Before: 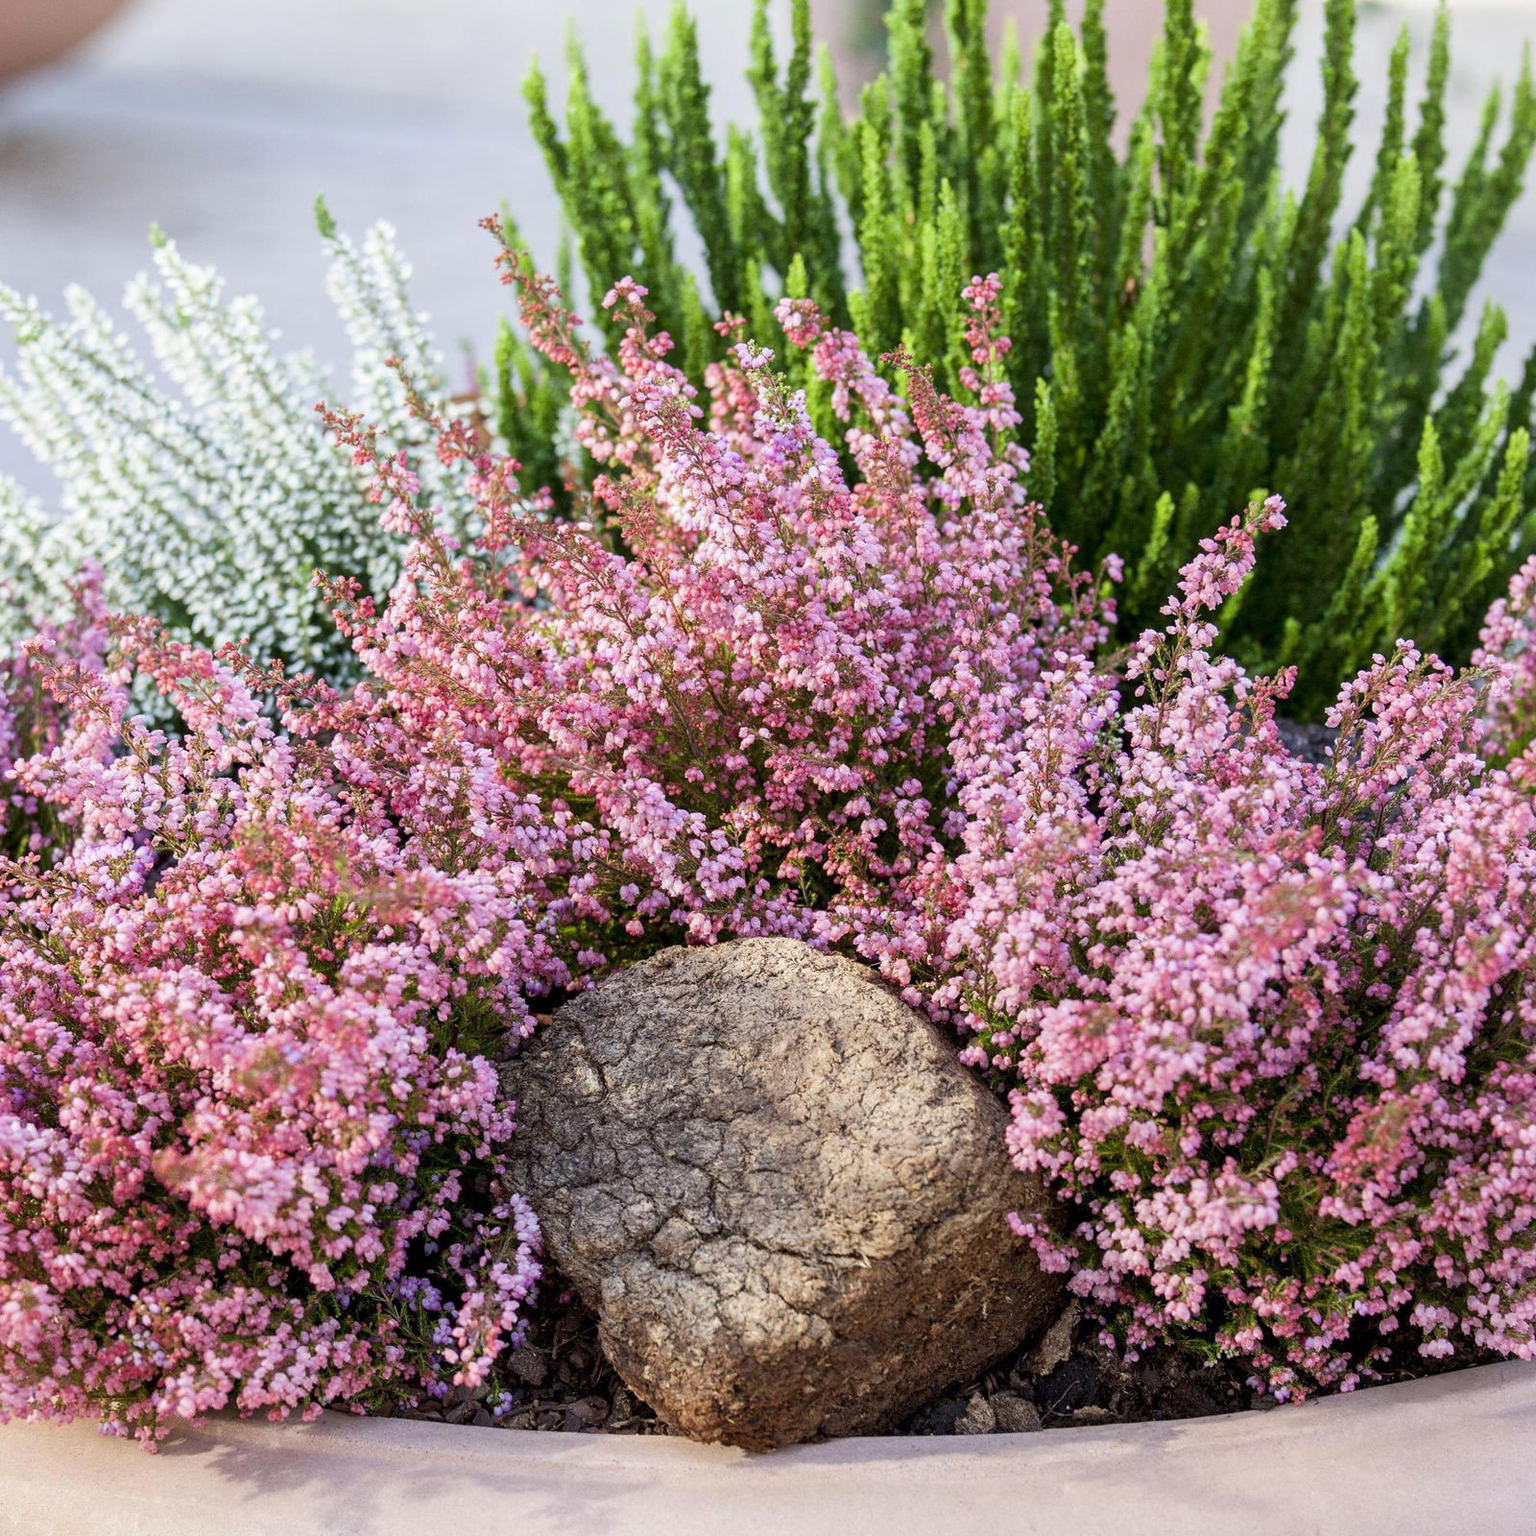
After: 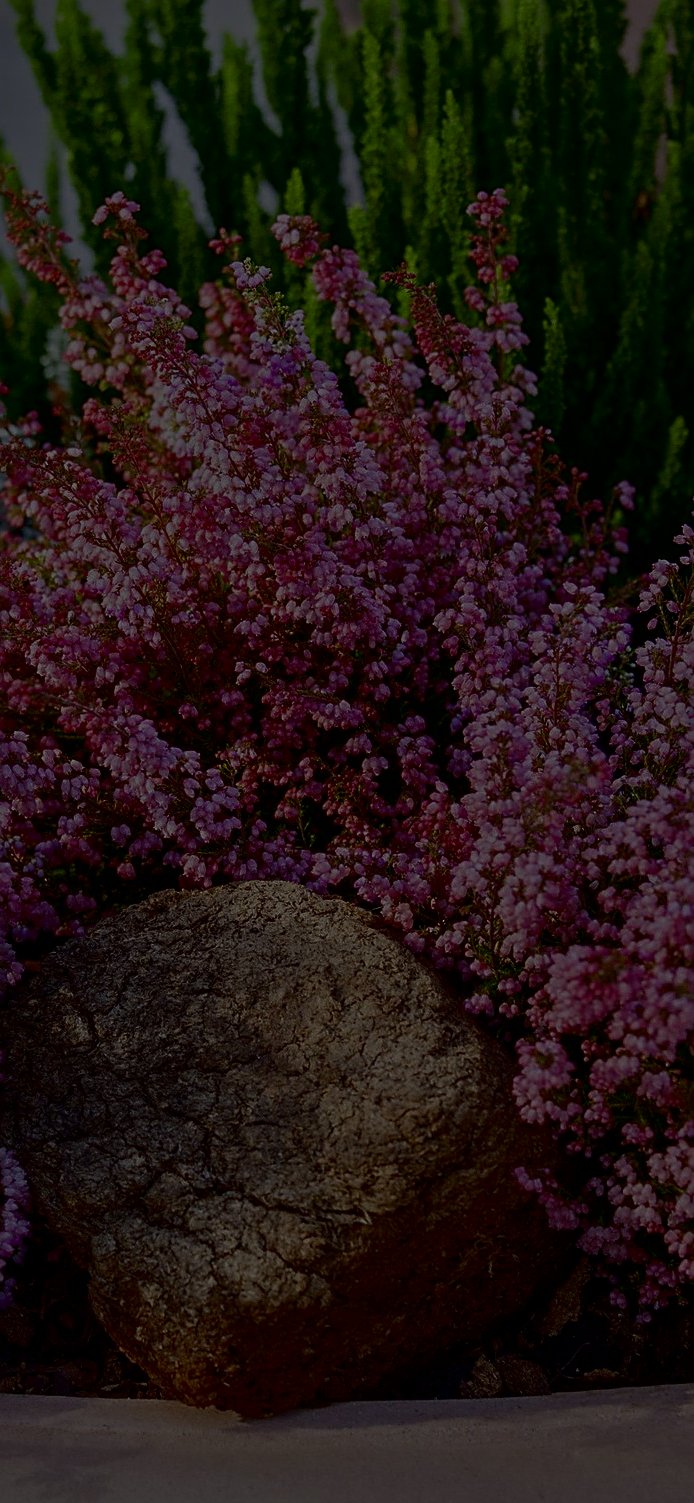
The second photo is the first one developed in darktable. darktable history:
tone equalizer: -8 EV -2 EV, -7 EV -2 EV, -6 EV -2 EV, -5 EV -2 EV, -4 EV -2 EV, -3 EV -2 EV, -2 EV -2 EV, -1 EV -1.63 EV, +0 EV -2 EV
crop: left 33.452%, top 6.025%, right 23.155%
contrast brightness saturation: brightness -0.52
sharpen: on, module defaults
